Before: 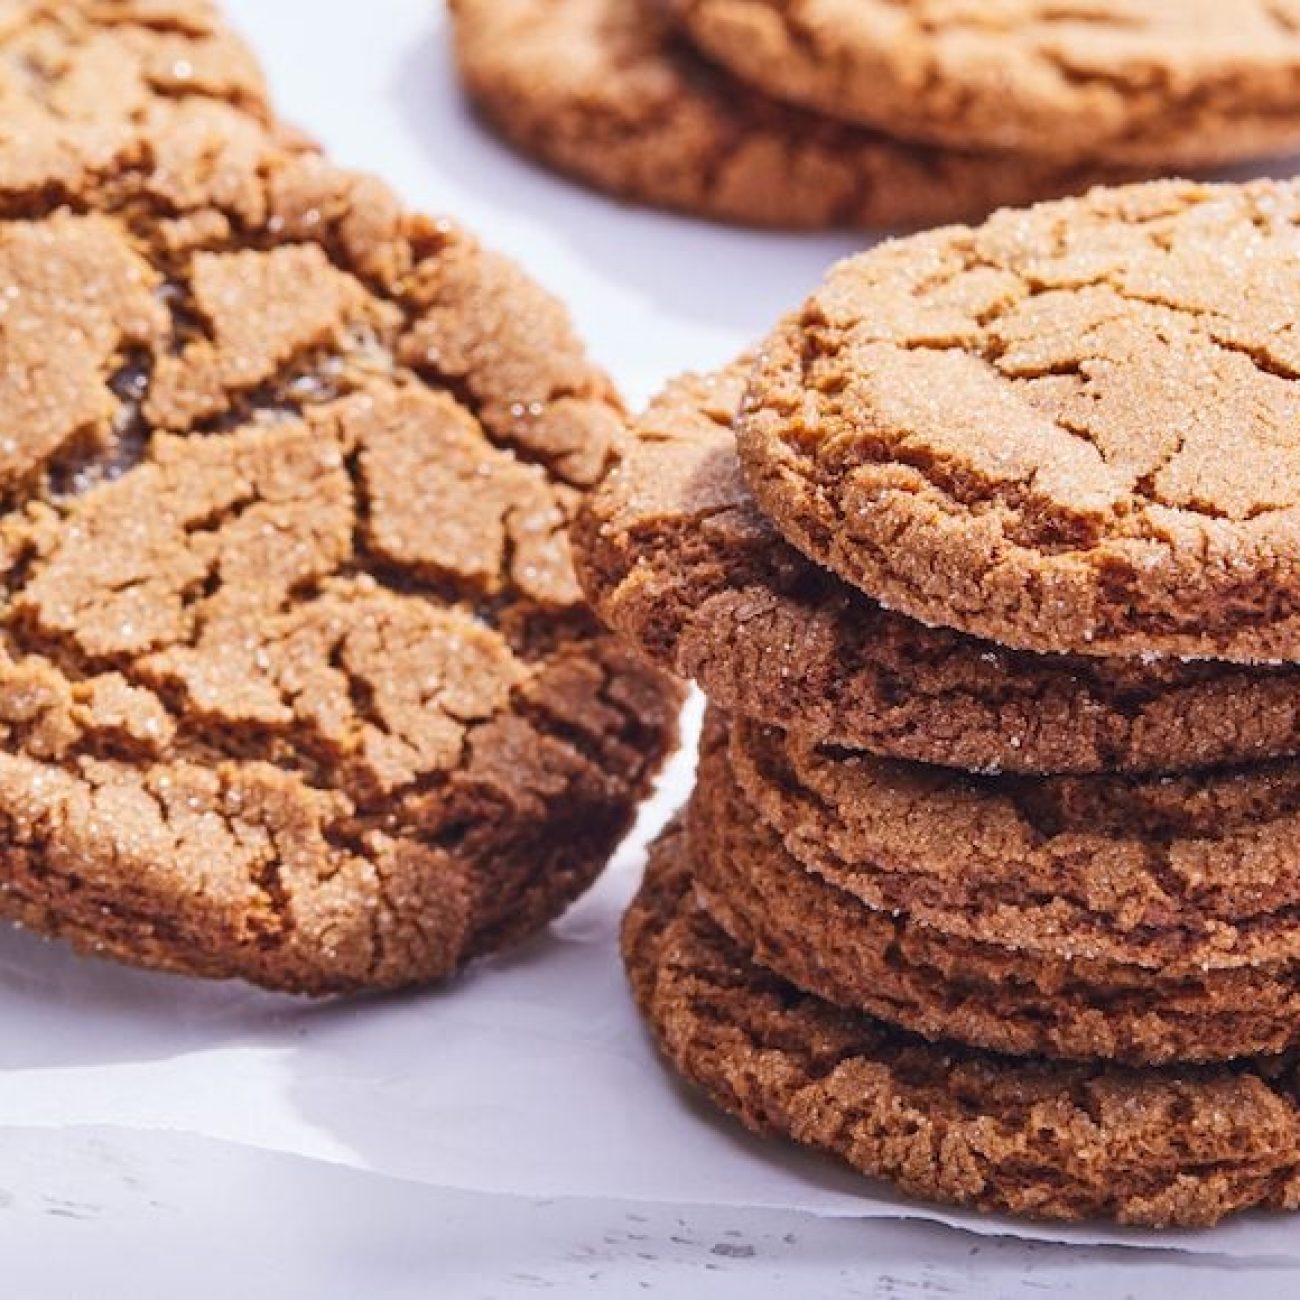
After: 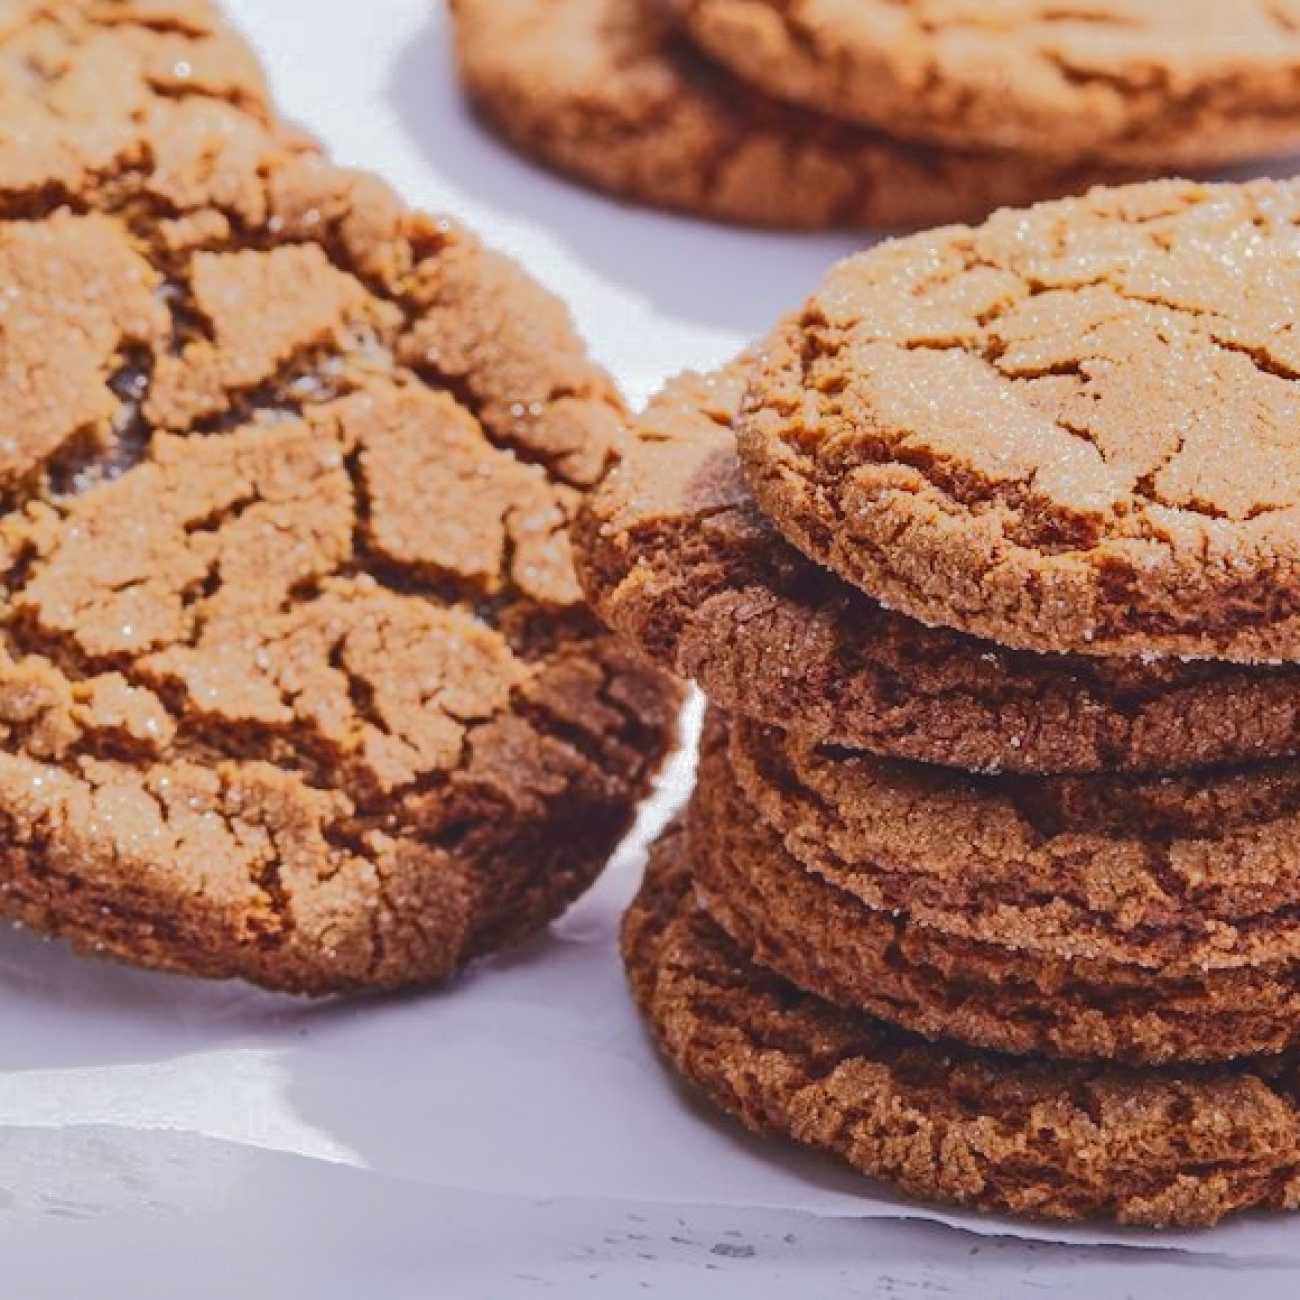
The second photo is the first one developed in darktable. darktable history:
levels: mode automatic, levels [0.044, 0.416, 0.908]
tone curve: curves: ch0 [(0, 0) (0.003, 0.098) (0.011, 0.099) (0.025, 0.103) (0.044, 0.114) (0.069, 0.13) (0.1, 0.142) (0.136, 0.161) (0.177, 0.189) (0.224, 0.224) (0.277, 0.266) (0.335, 0.32) (0.399, 0.38) (0.468, 0.45) (0.543, 0.522) (0.623, 0.598) (0.709, 0.669) (0.801, 0.731) (0.898, 0.786) (1, 1)], color space Lab, independent channels, preserve colors none
